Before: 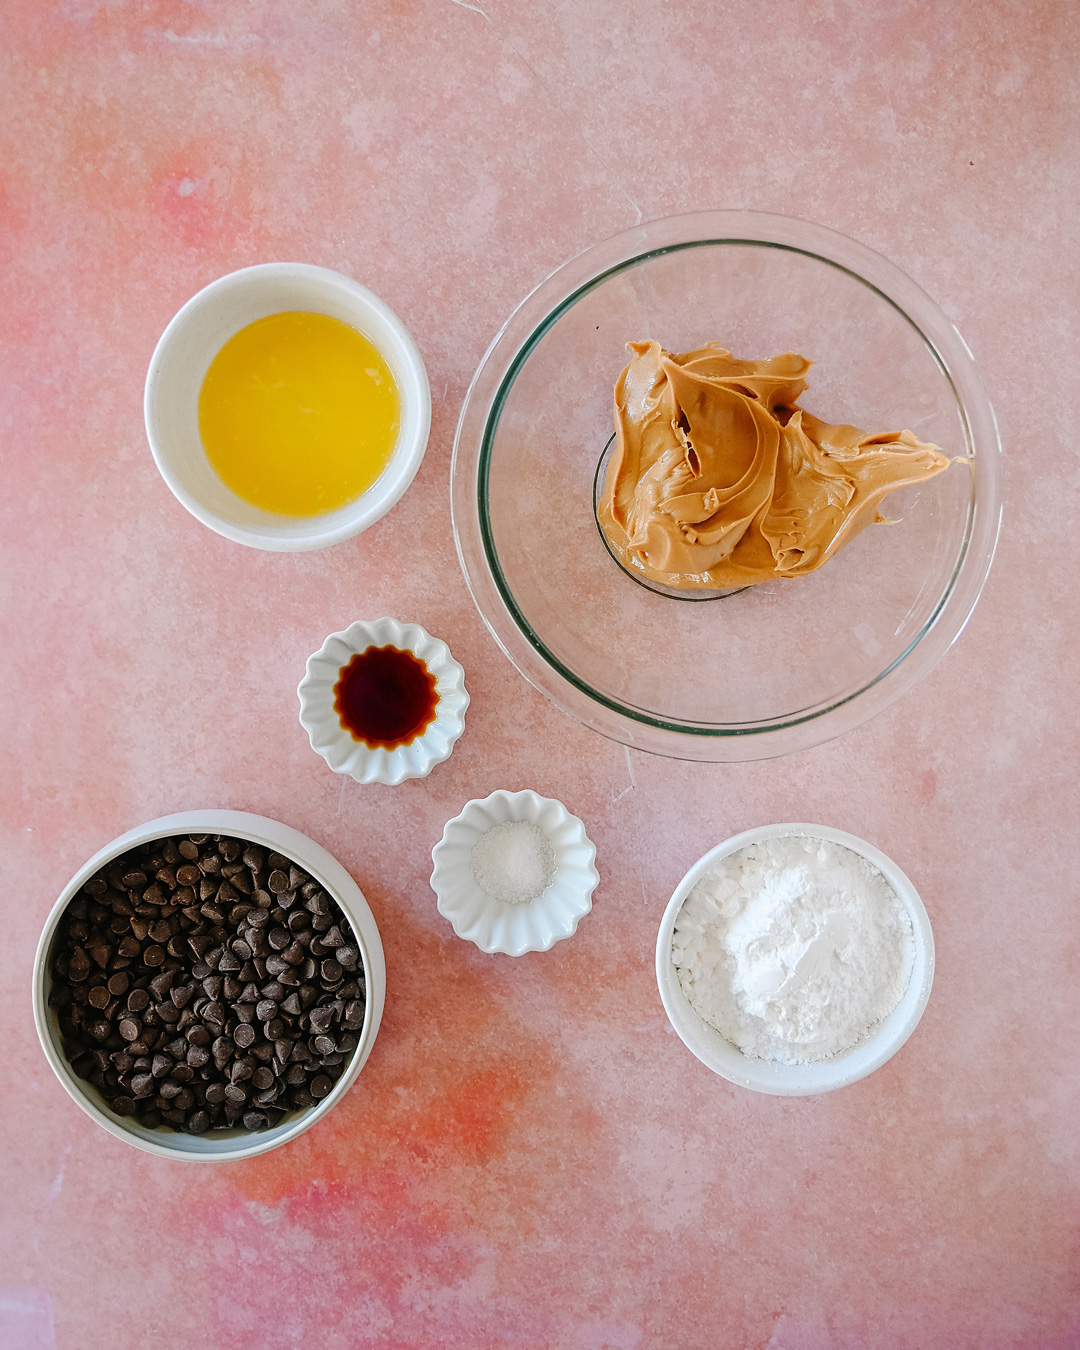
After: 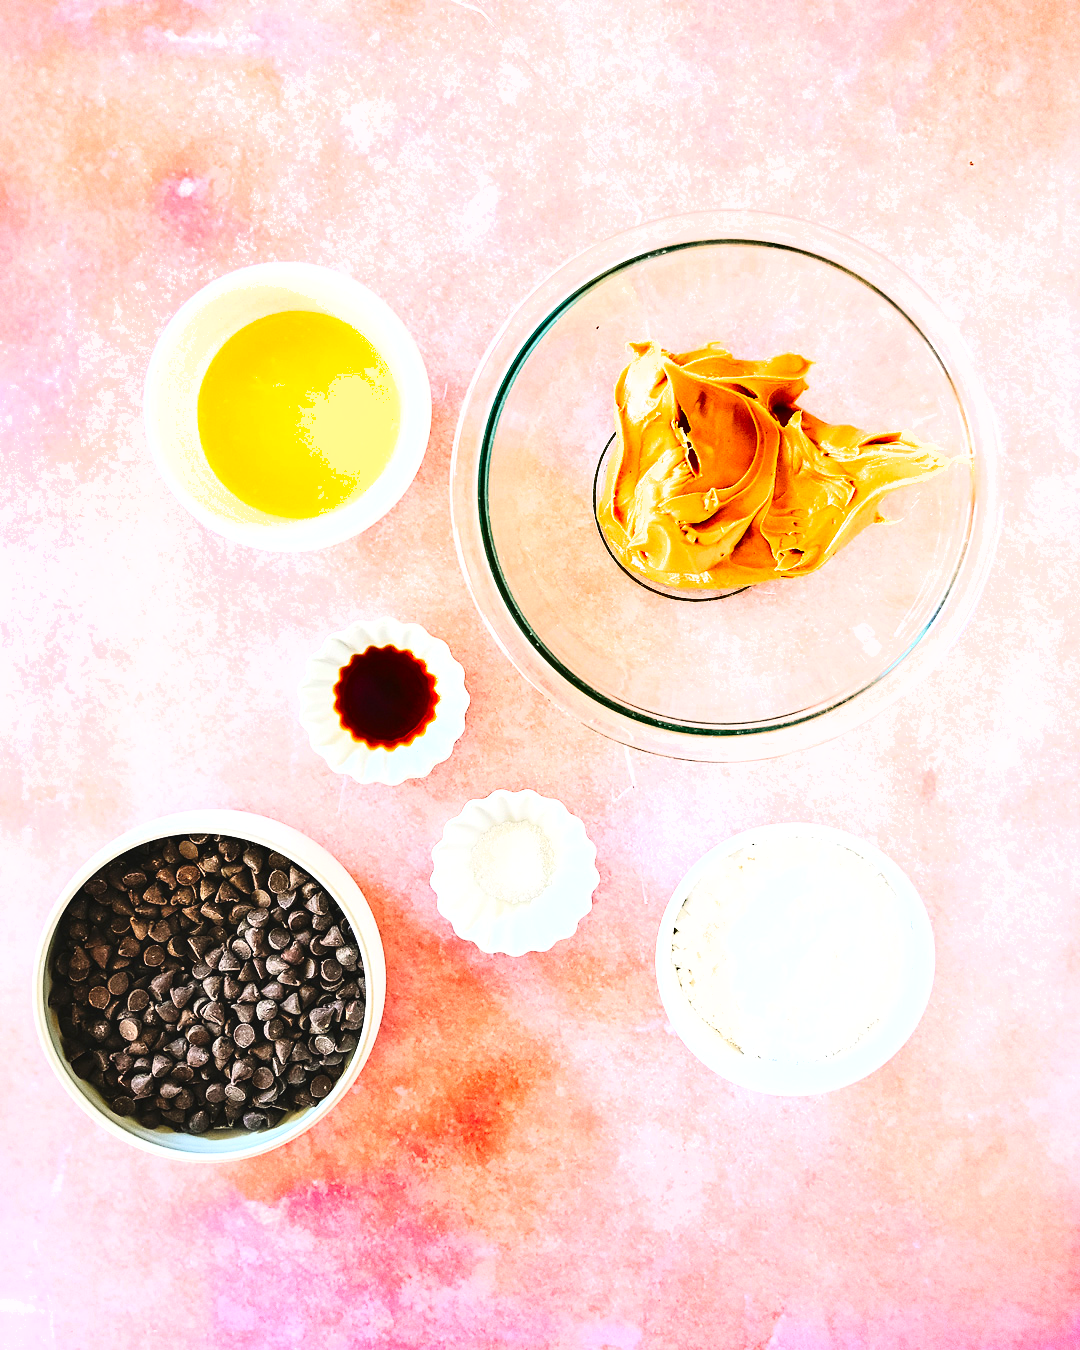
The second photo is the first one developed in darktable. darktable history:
shadows and highlights: soften with gaussian
base curve: curves: ch0 [(0, 0) (0.028, 0.03) (0.121, 0.232) (0.46, 0.748) (0.859, 0.968) (1, 1)]
color balance rgb: global offset › luminance 0.479%, perceptual saturation grading › global saturation 3.2%, global vibrance 20%
exposure: black level correction 0, exposure 1.099 EV, compensate highlight preservation false
